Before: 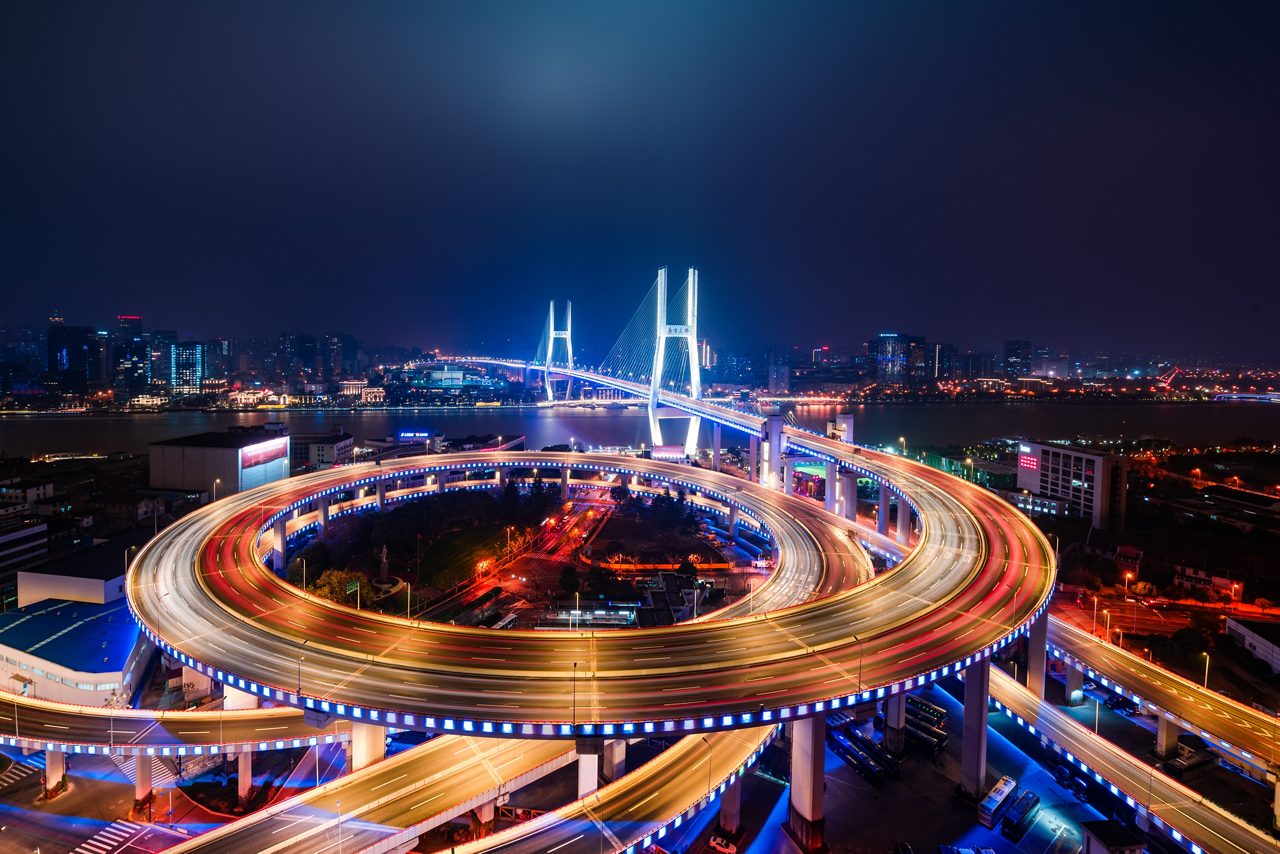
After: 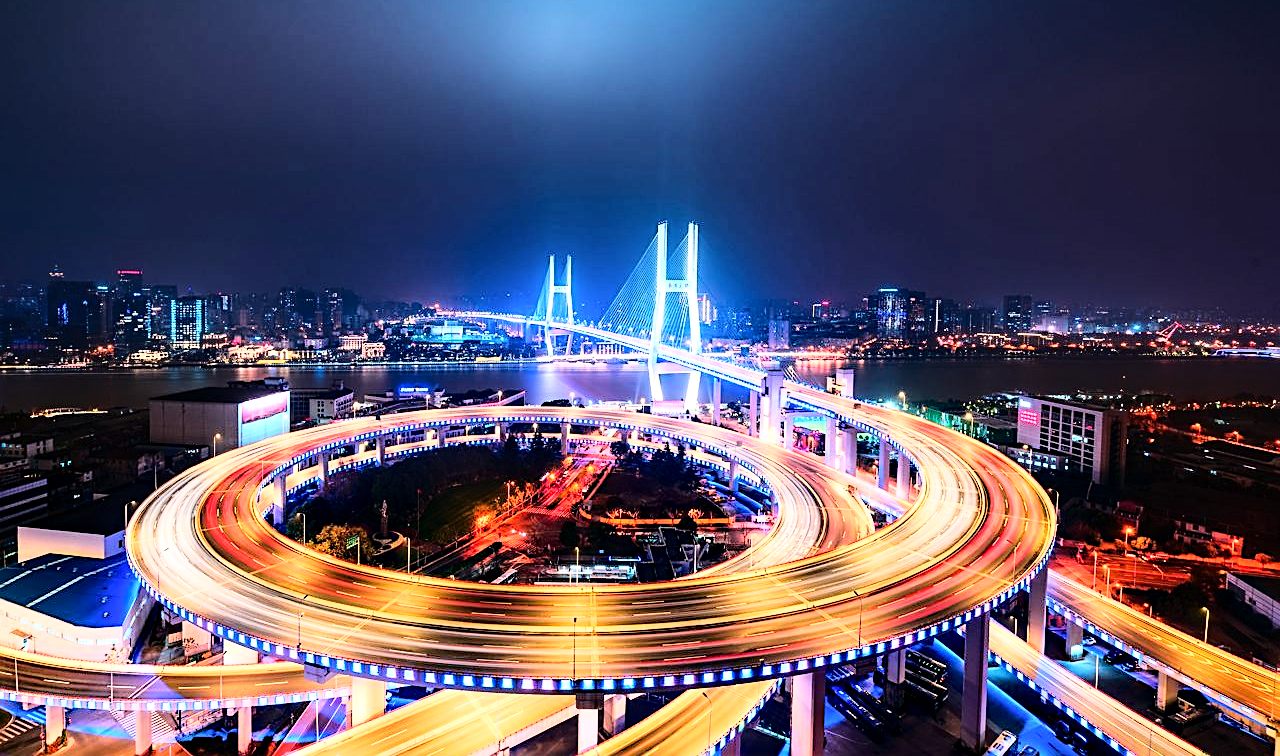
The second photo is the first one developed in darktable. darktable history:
sharpen: on, module defaults
base curve: curves: ch0 [(0, 0) (0.028, 0.03) (0.105, 0.232) (0.387, 0.748) (0.754, 0.968) (1, 1)], fusion 1
crop and rotate: top 5.458%, bottom 5.916%
tone curve: curves: ch0 [(0, 0) (0.003, 0.003) (0.011, 0.012) (0.025, 0.026) (0.044, 0.046) (0.069, 0.072) (0.1, 0.104) (0.136, 0.141) (0.177, 0.184) (0.224, 0.233) (0.277, 0.288) (0.335, 0.348) (0.399, 0.414) (0.468, 0.486) (0.543, 0.564) (0.623, 0.647) (0.709, 0.736) (0.801, 0.831) (0.898, 0.921) (1, 1)], color space Lab, independent channels, preserve colors none
exposure: compensate highlight preservation false
